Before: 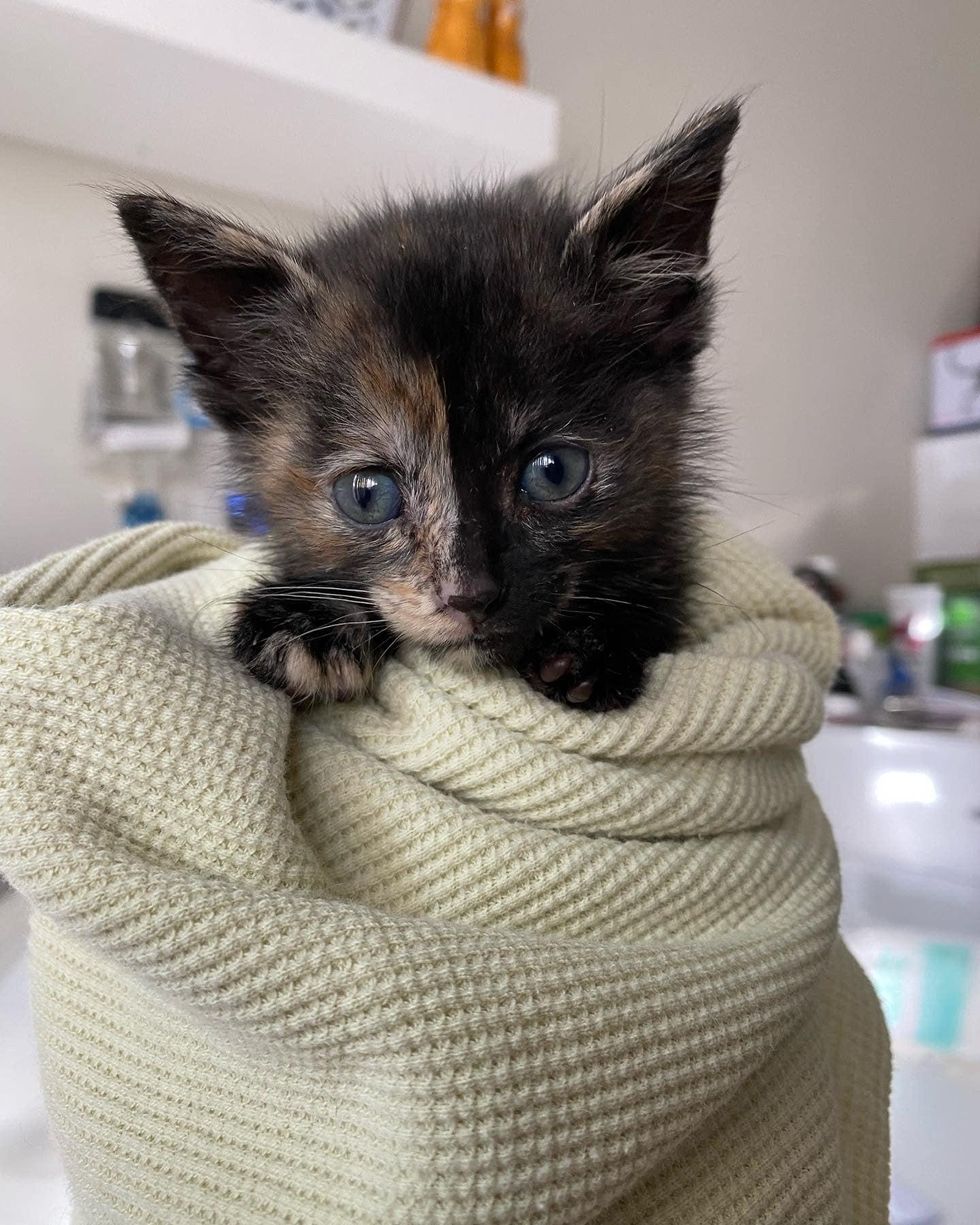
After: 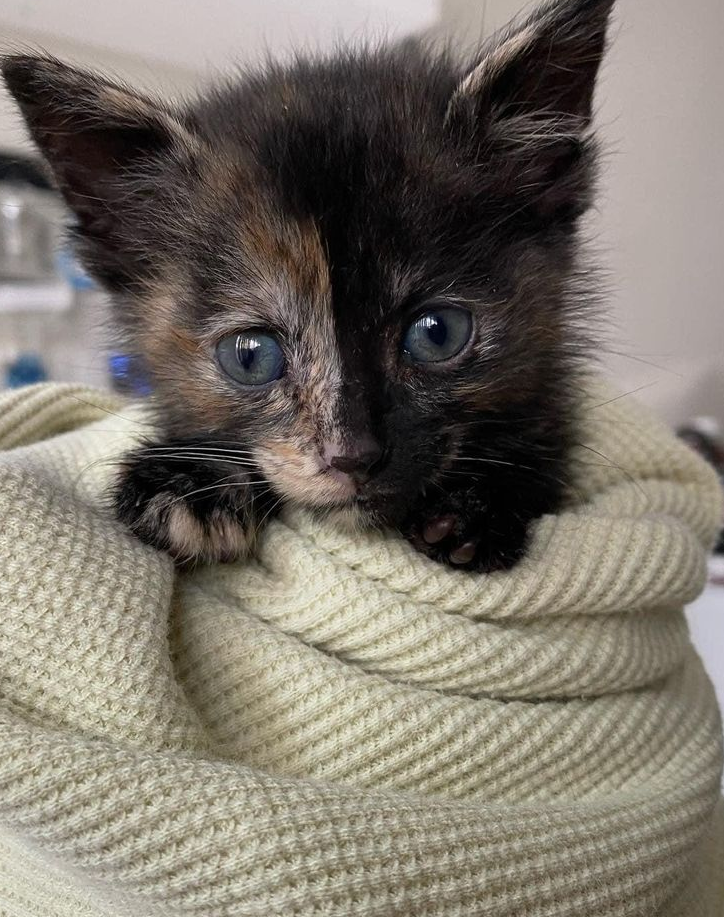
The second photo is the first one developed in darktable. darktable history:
crop and rotate: left 12.131%, top 11.385%, right 13.94%, bottom 13.743%
exposure: compensate exposure bias true, compensate highlight preservation false
